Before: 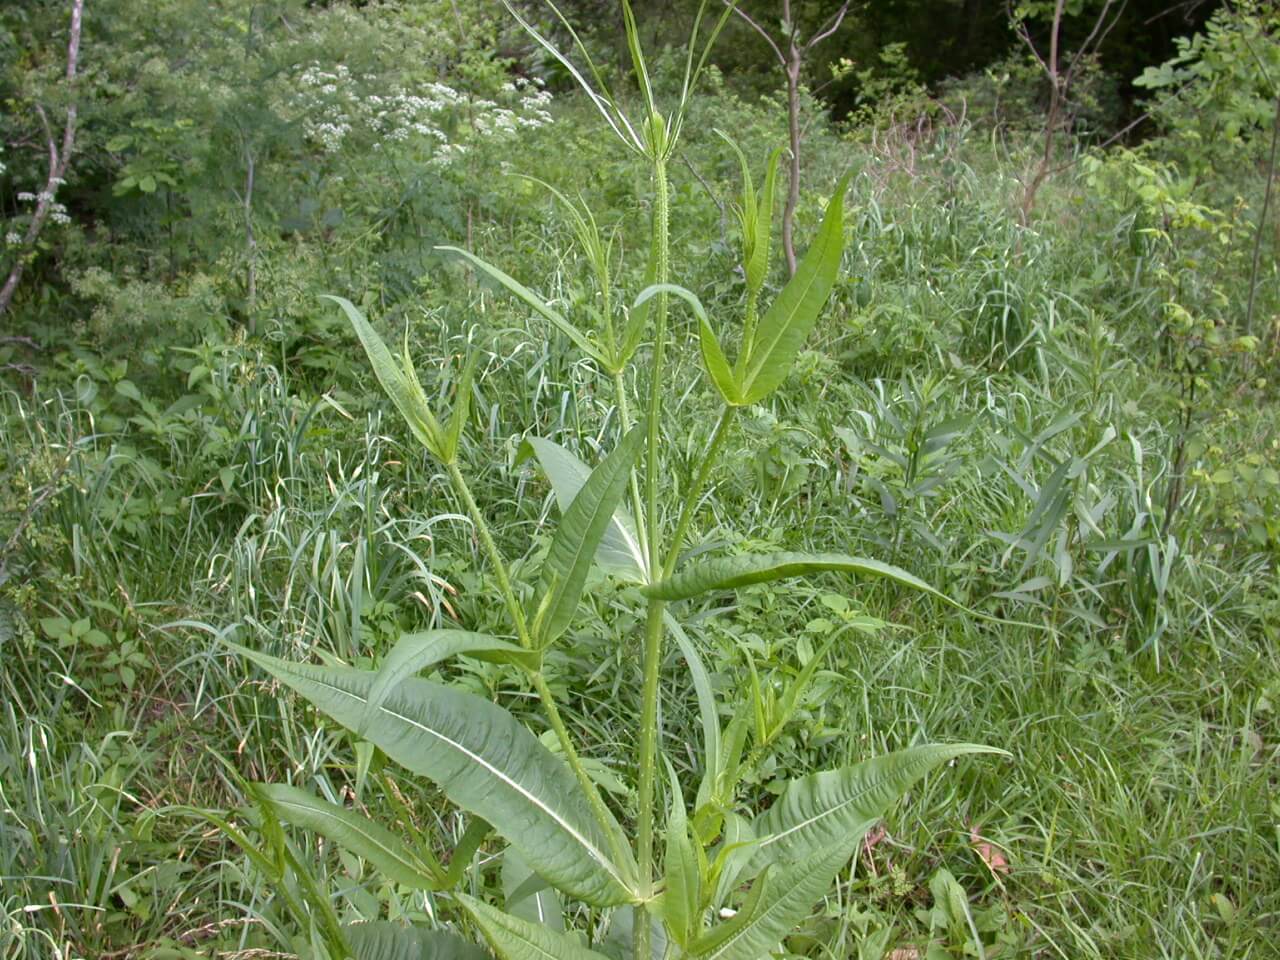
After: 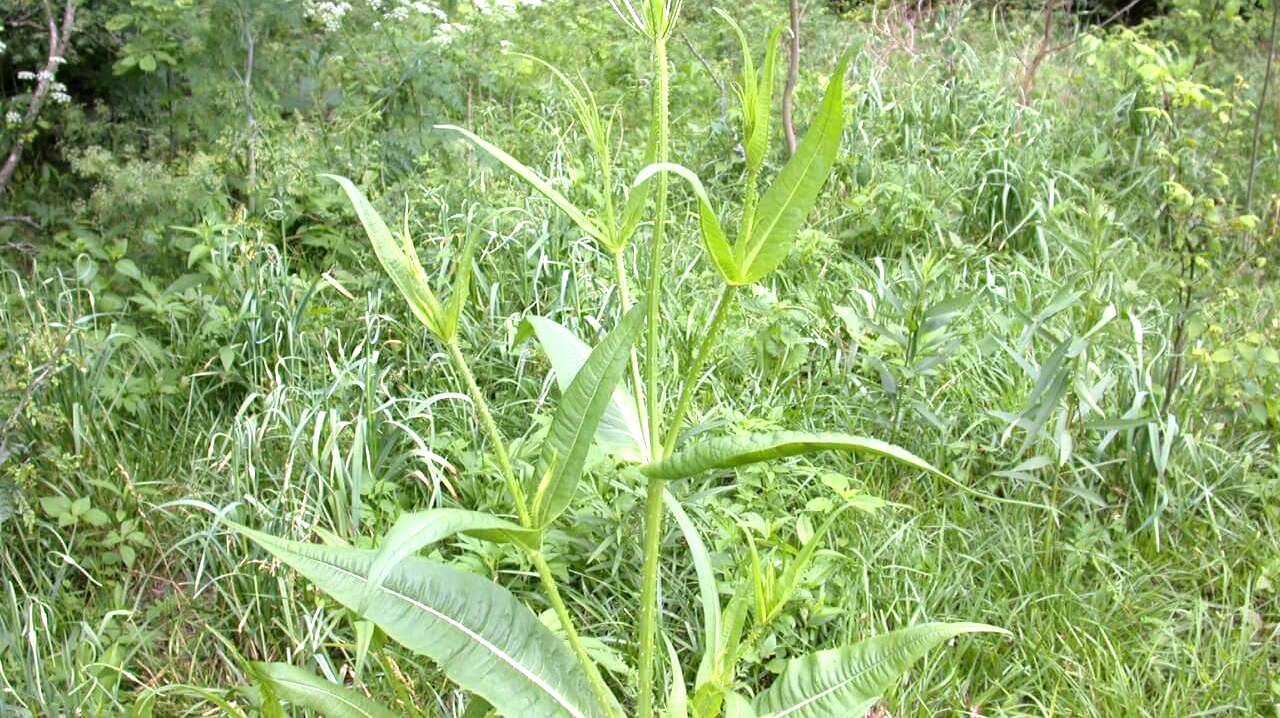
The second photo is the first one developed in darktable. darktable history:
contrast brightness saturation: contrast 0.046
crop and rotate: top 12.641%, bottom 12.464%
tone equalizer: -8 EV -1.05 EV, -7 EV -1.03 EV, -6 EV -0.906 EV, -5 EV -0.569 EV, -3 EV 0.604 EV, -2 EV 0.855 EV, -1 EV 0.99 EV, +0 EV 1.06 EV
